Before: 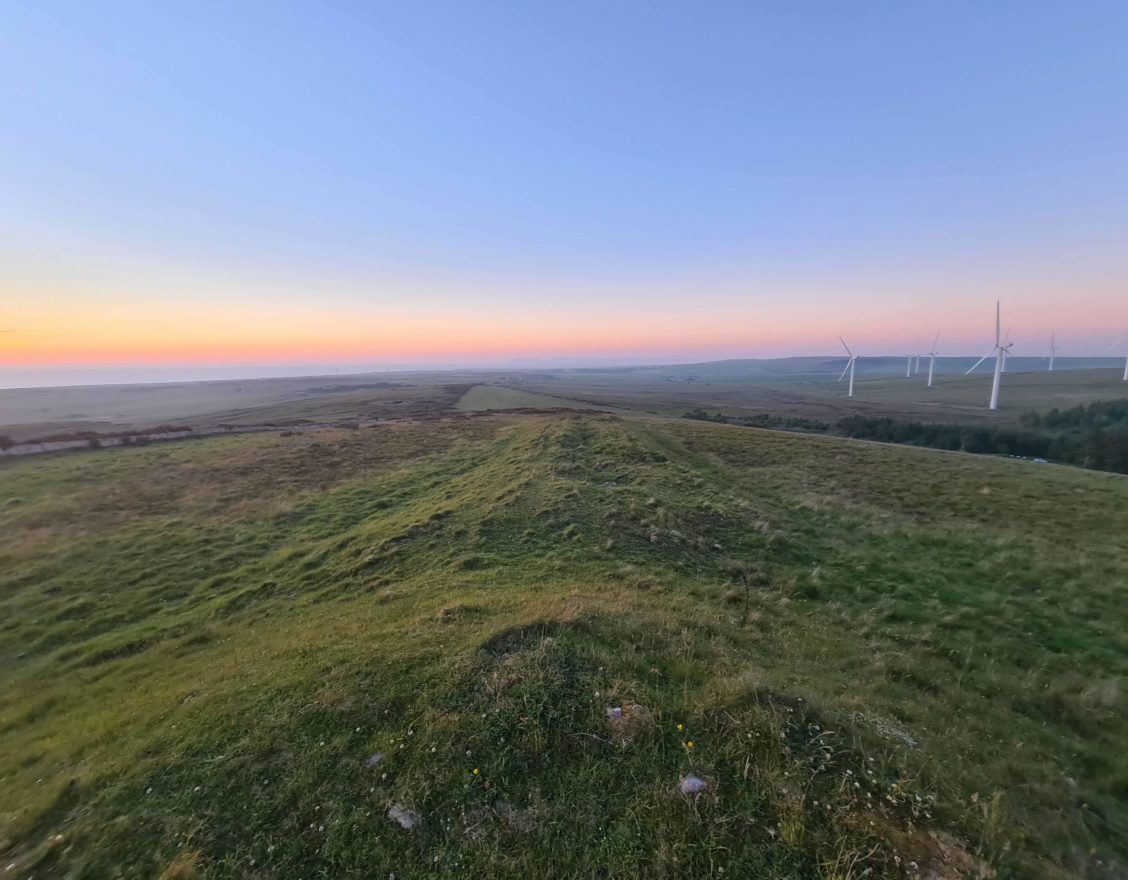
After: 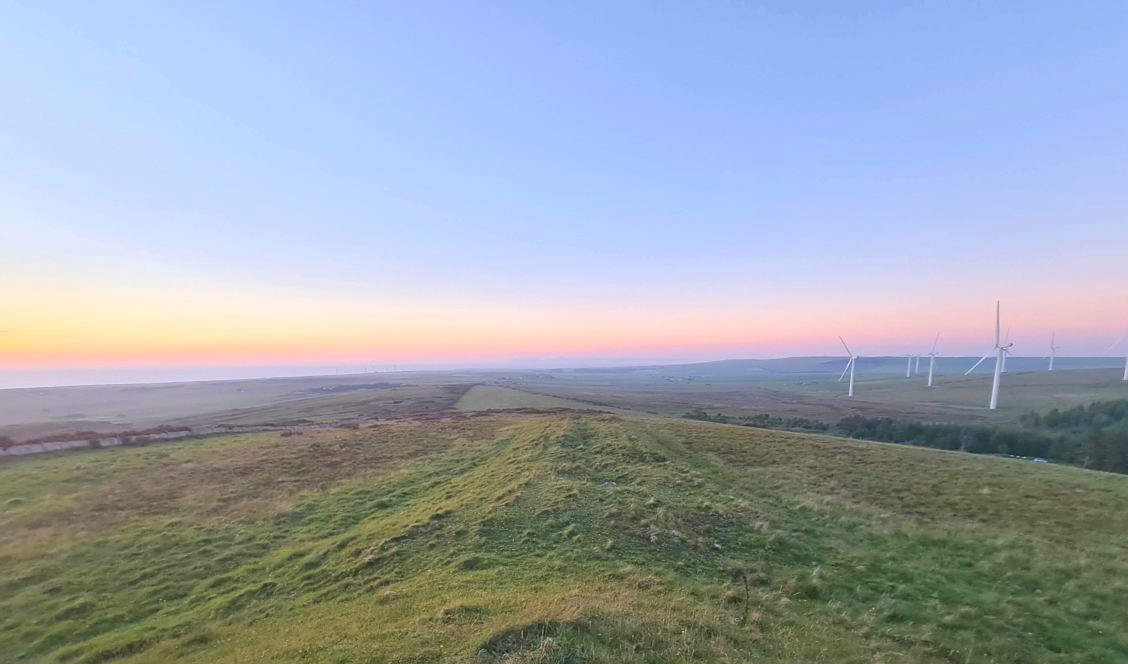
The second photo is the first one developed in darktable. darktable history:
velvia: on, module defaults
sharpen: radius 1.233, amount 0.296, threshold 0.148
contrast brightness saturation: contrast -0.144, brightness 0.054, saturation -0.123
crop: bottom 24.474%
exposure: black level correction 0.001, exposure 0.498 EV, compensate exposure bias true, compensate highlight preservation false
